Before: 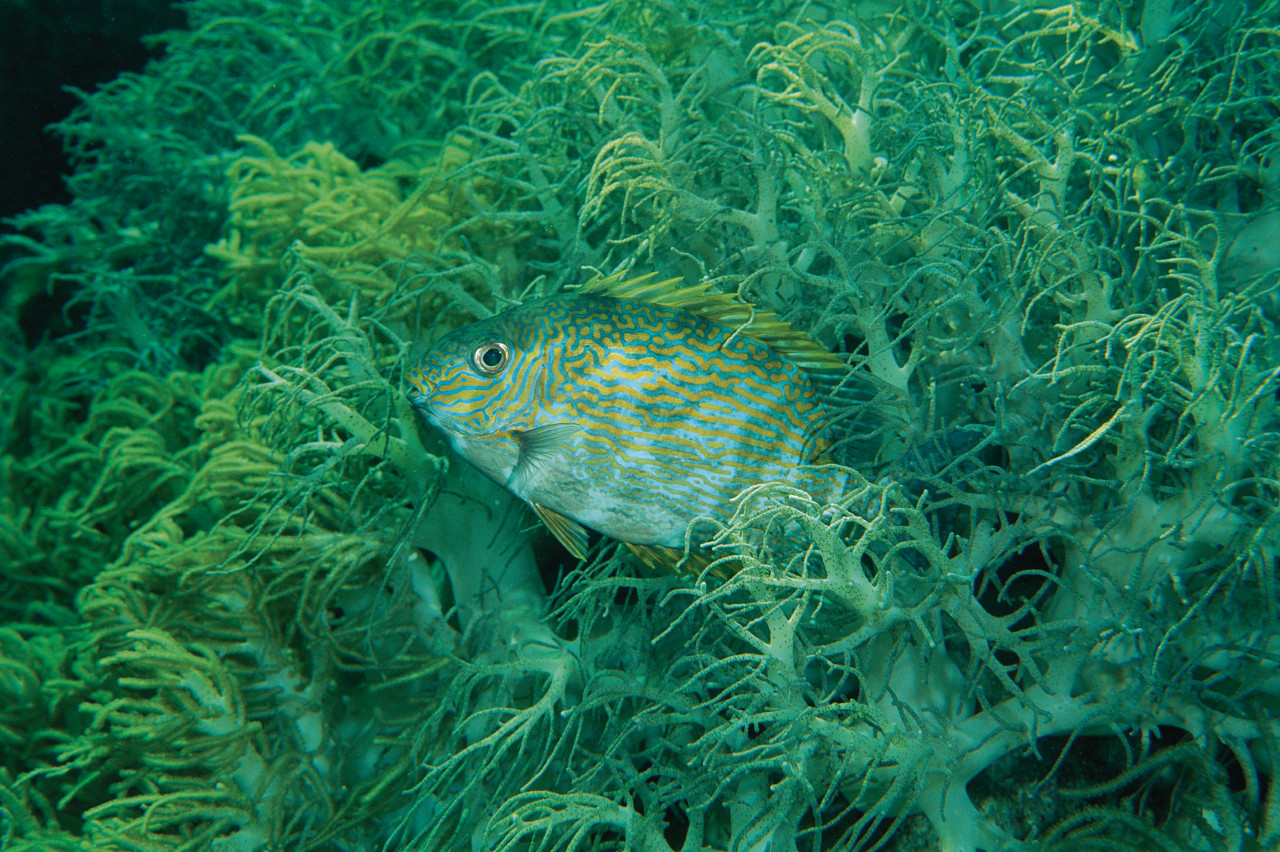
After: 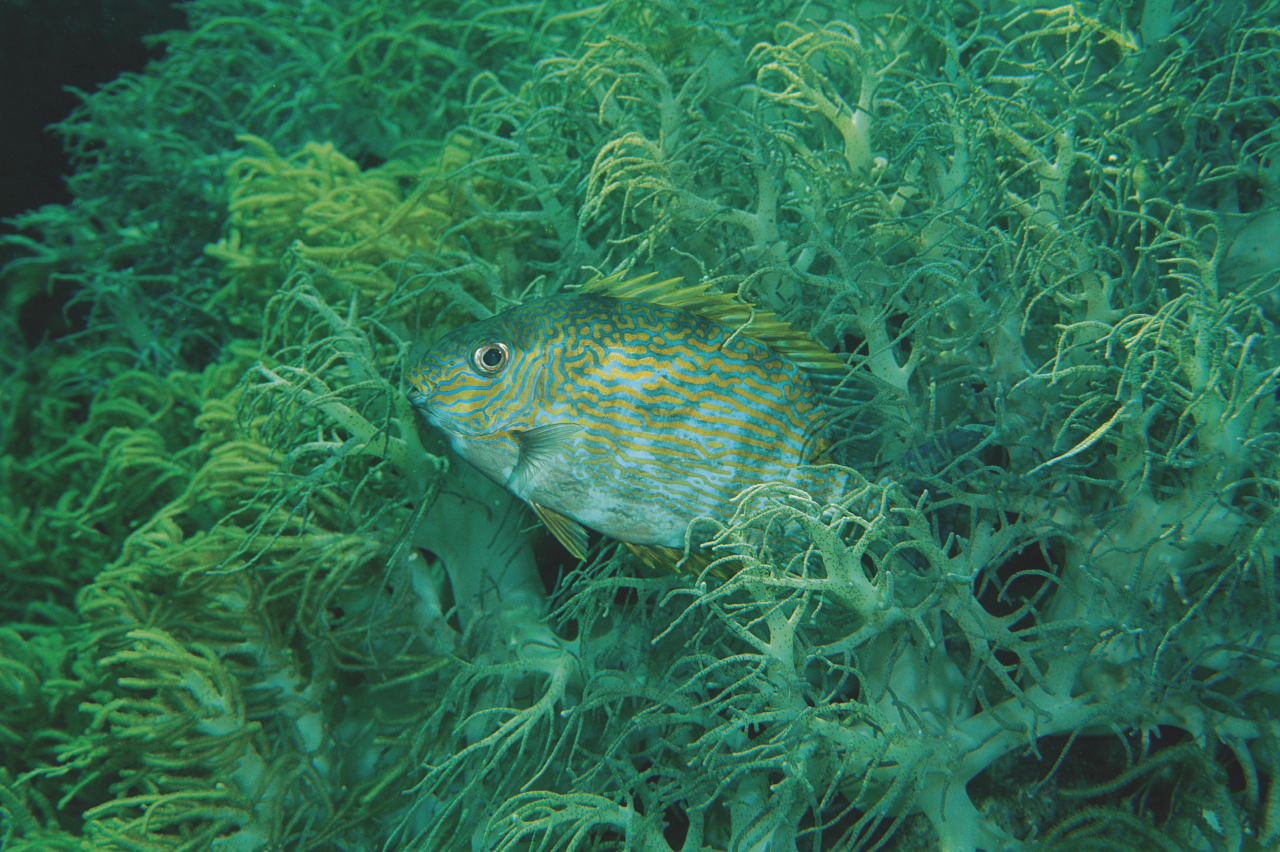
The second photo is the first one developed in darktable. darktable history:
exposure: black level correction -0.015, exposure -0.127 EV, compensate highlight preservation false
